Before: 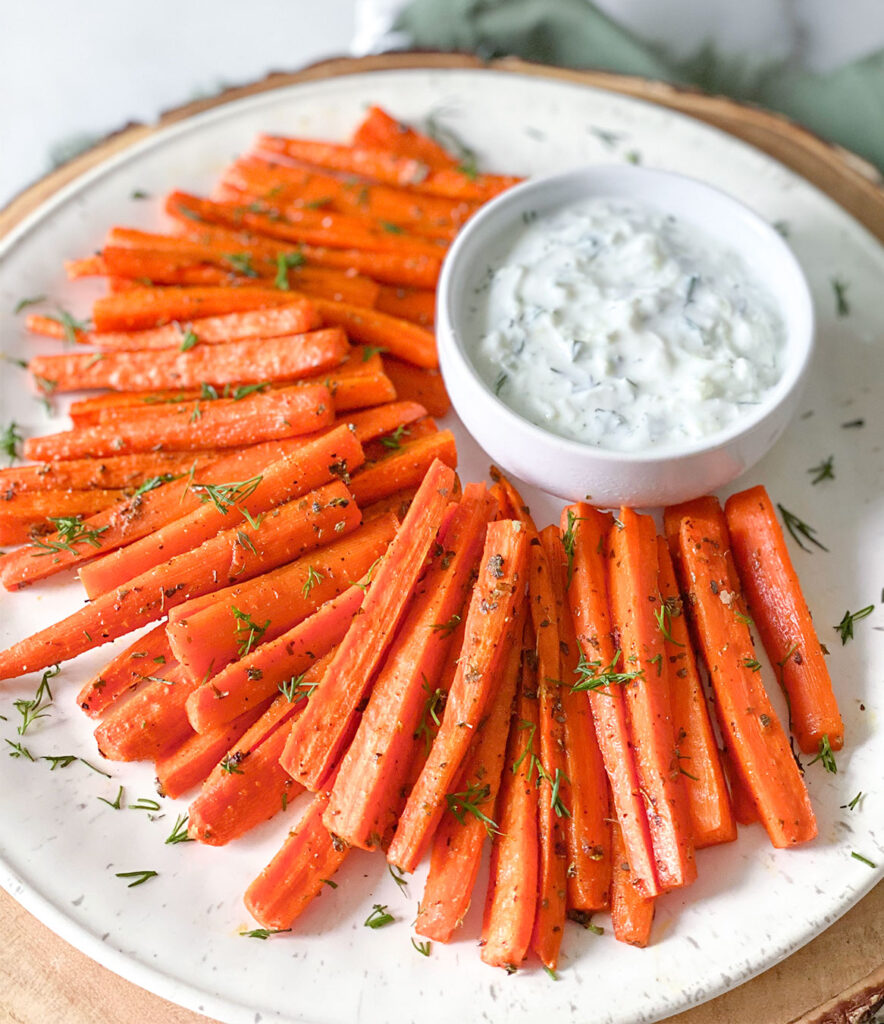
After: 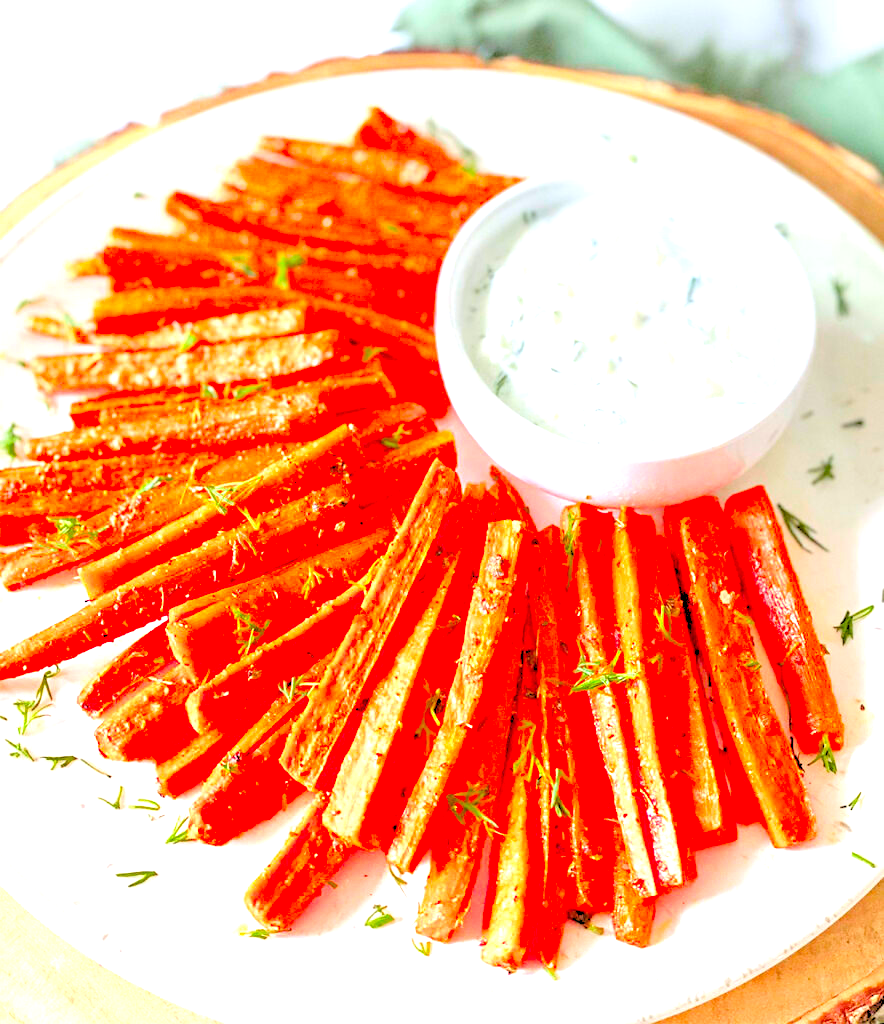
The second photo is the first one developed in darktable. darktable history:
rgb levels: levels [[0.027, 0.429, 0.996], [0, 0.5, 1], [0, 0.5, 1]]
contrast brightness saturation: saturation 0.5
exposure: black level correction 0, exposure 1.2 EV, compensate highlight preservation false
